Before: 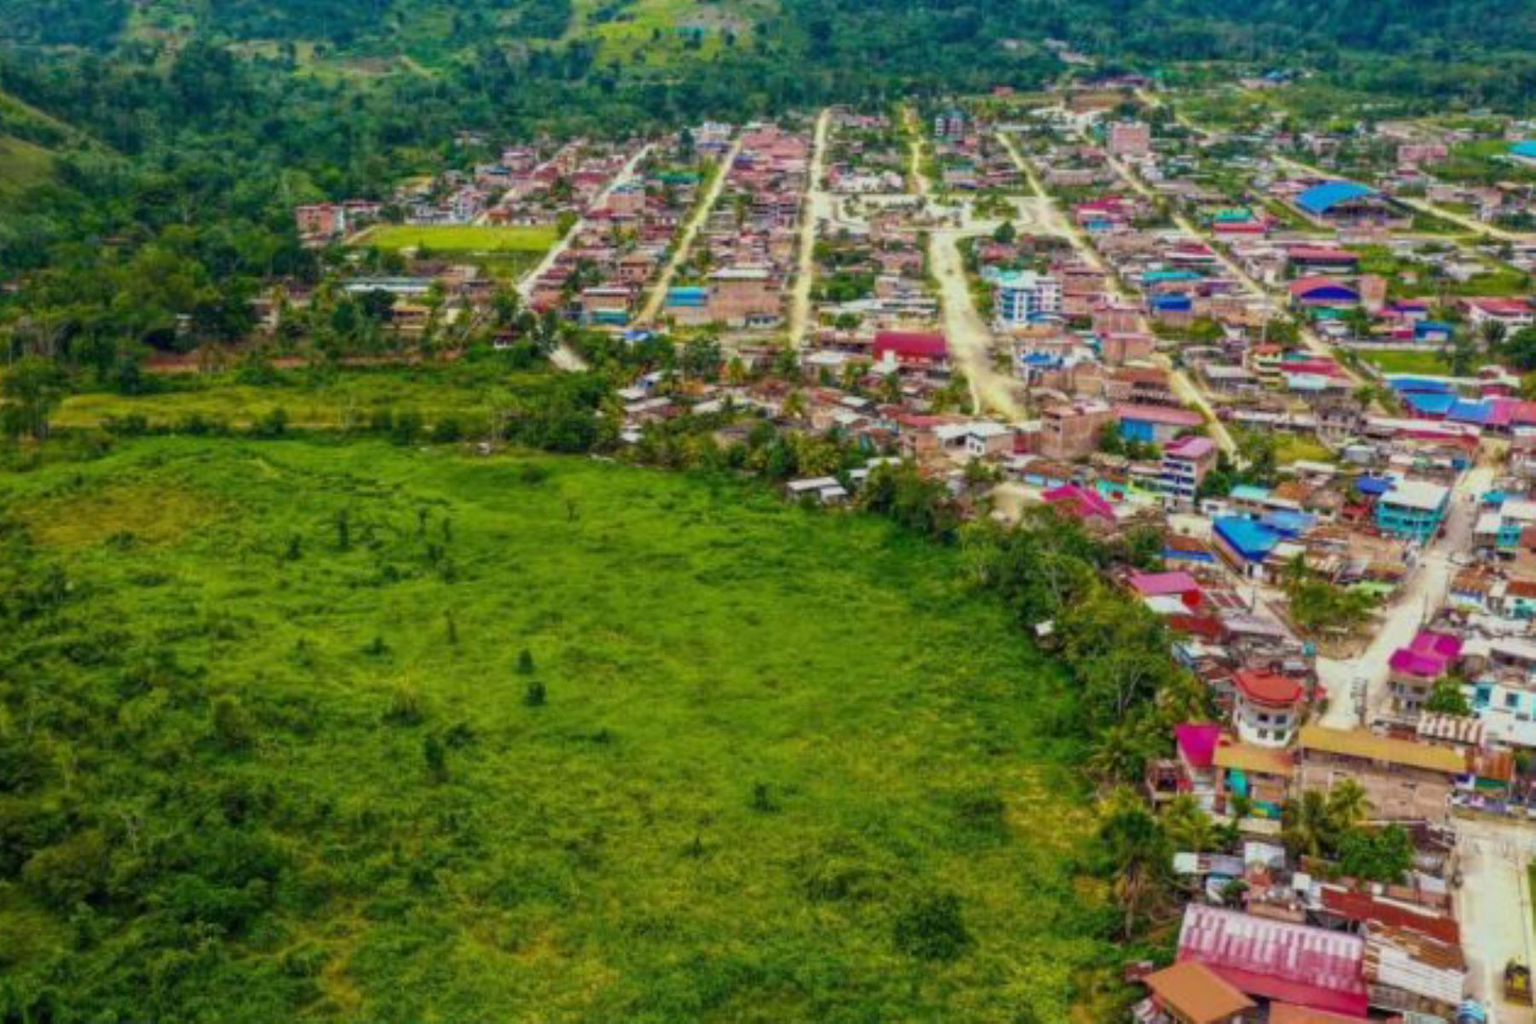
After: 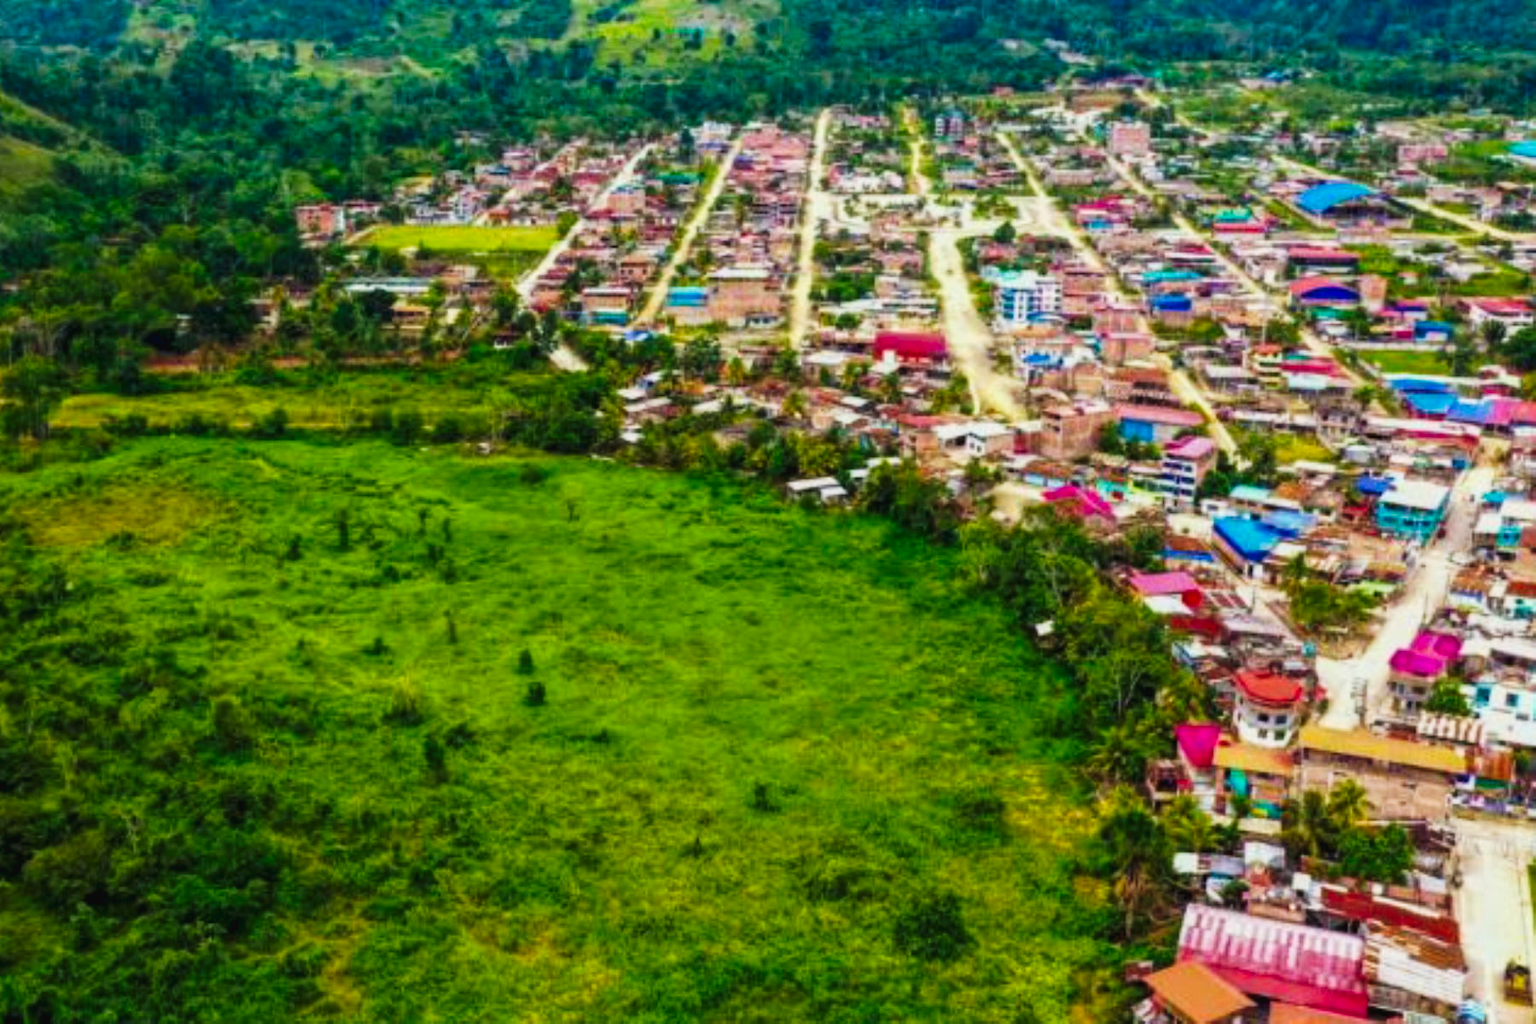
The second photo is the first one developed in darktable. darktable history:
tone curve: curves: ch0 [(0, 0) (0.003, 0.025) (0.011, 0.025) (0.025, 0.025) (0.044, 0.026) (0.069, 0.033) (0.1, 0.053) (0.136, 0.078) (0.177, 0.108) (0.224, 0.153) (0.277, 0.213) (0.335, 0.286) (0.399, 0.372) (0.468, 0.467) (0.543, 0.565) (0.623, 0.675) (0.709, 0.775) (0.801, 0.863) (0.898, 0.936) (1, 1)], preserve colors none
exposure: exposure 0.205 EV, compensate highlight preservation false
